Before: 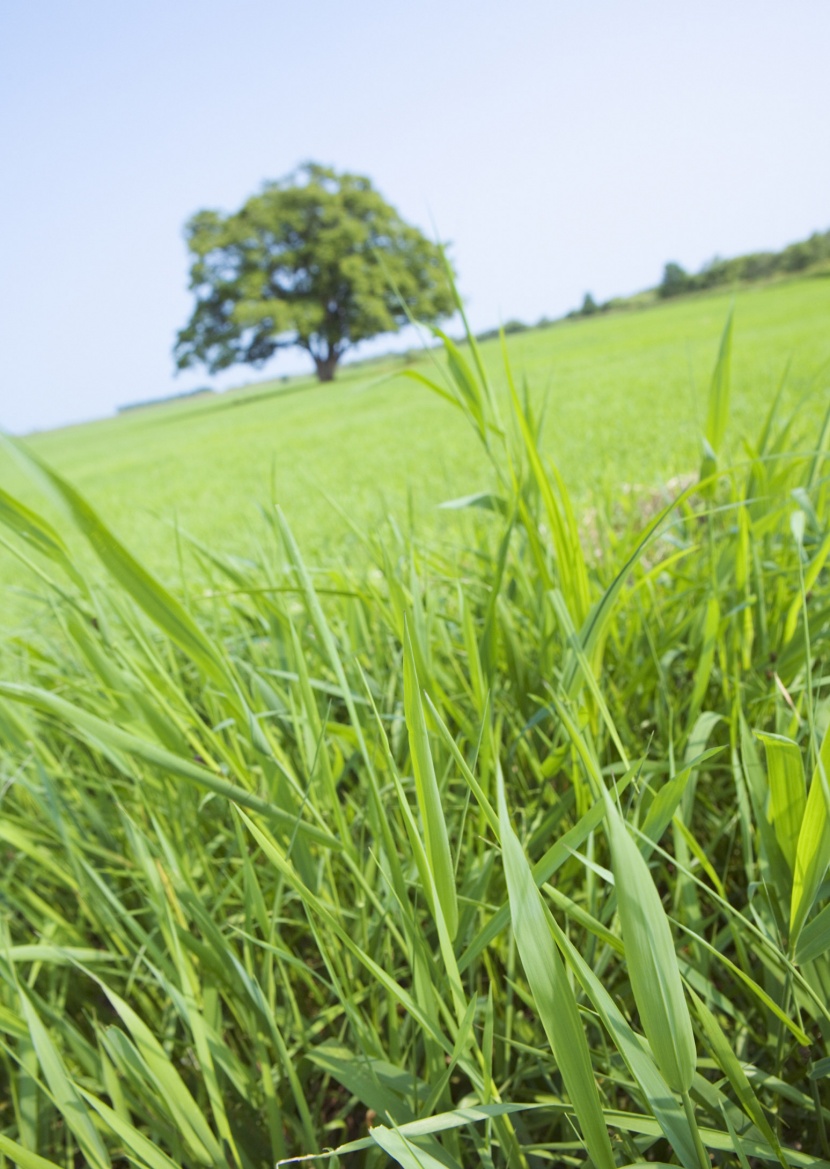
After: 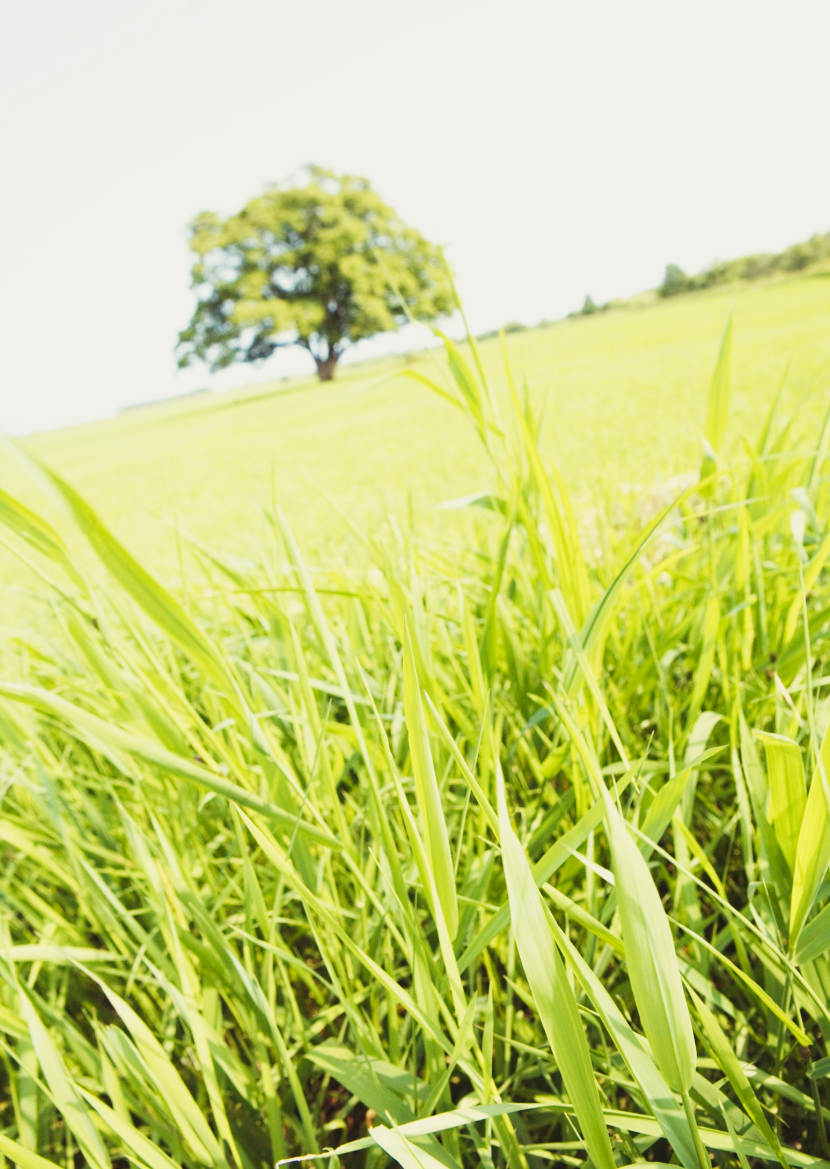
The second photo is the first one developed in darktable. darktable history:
contrast brightness saturation: contrast -0.1, saturation -0.1
white balance: red 1.08, blue 0.791
color correction: saturation 0.98
base curve: curves: ch0 [(0, 0.003) (0.001, 0.002) (0.006, 0.004) (0.02, 0.022) (0.048, 0.086) (0.094, 0.234) (0.162, 0.431) (0.258, 0.629) (0.385, 0.8) (0.548, 0.918) (0.751, 0.988) (1, 1)], preserve colors none
color balance: gamma [0.9, 0.988, 0.975, 1.025], gain [1.05, 1, 1, 1]
